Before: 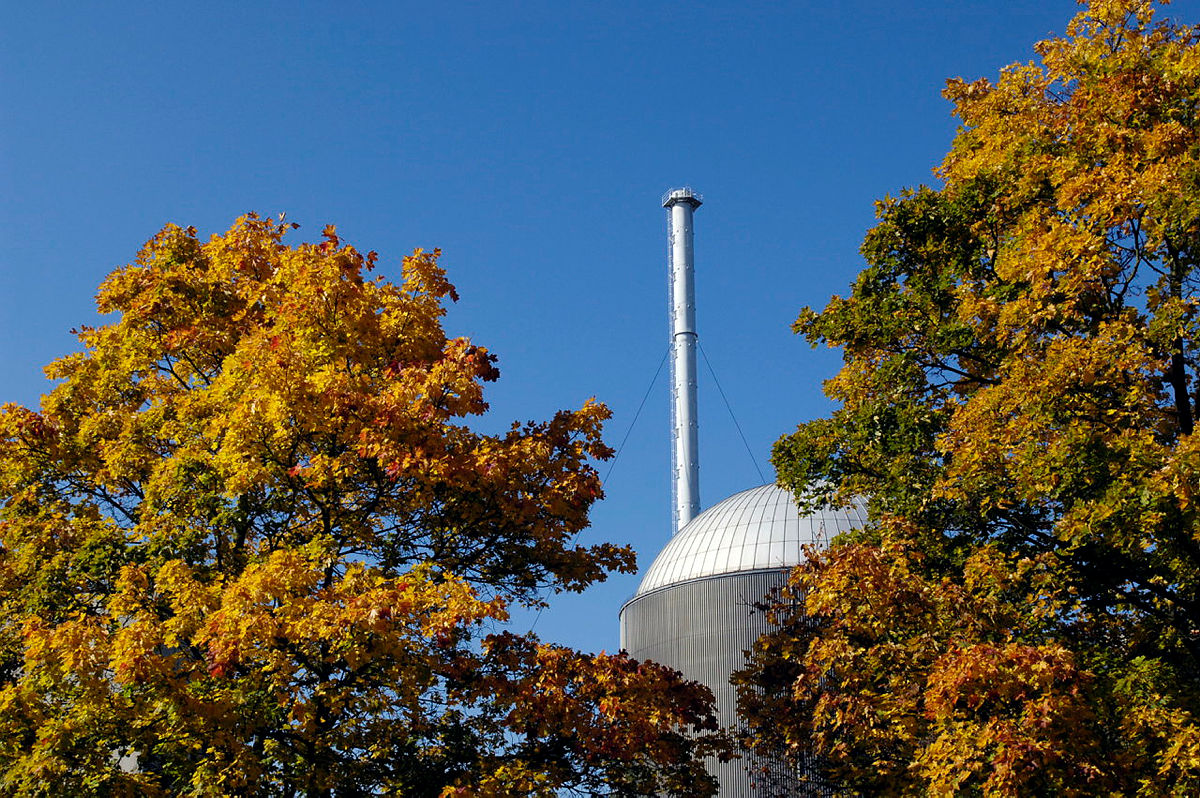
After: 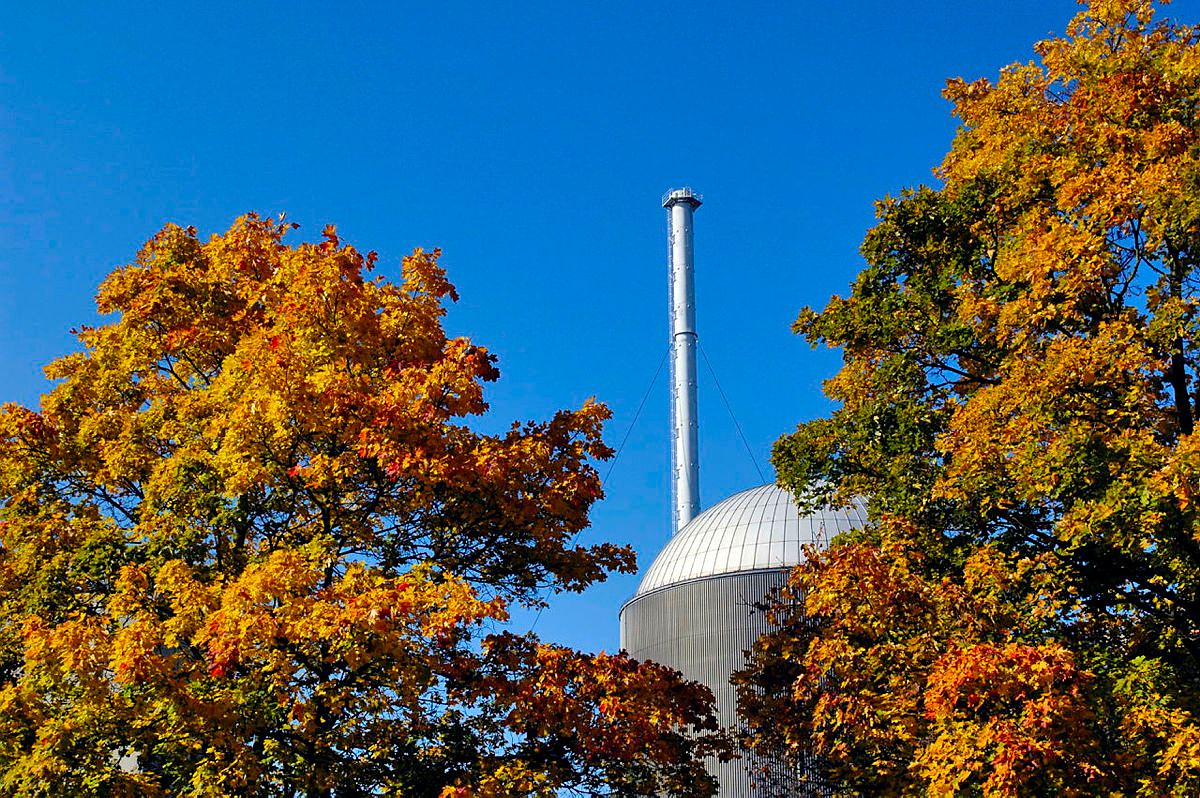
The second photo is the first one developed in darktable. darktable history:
color correction: highlights b* 0.036, saturation 1.35
sharpen: amount 0.214
shadows and highlights: highlights color adjustment 52.93%, soften with gaussian
